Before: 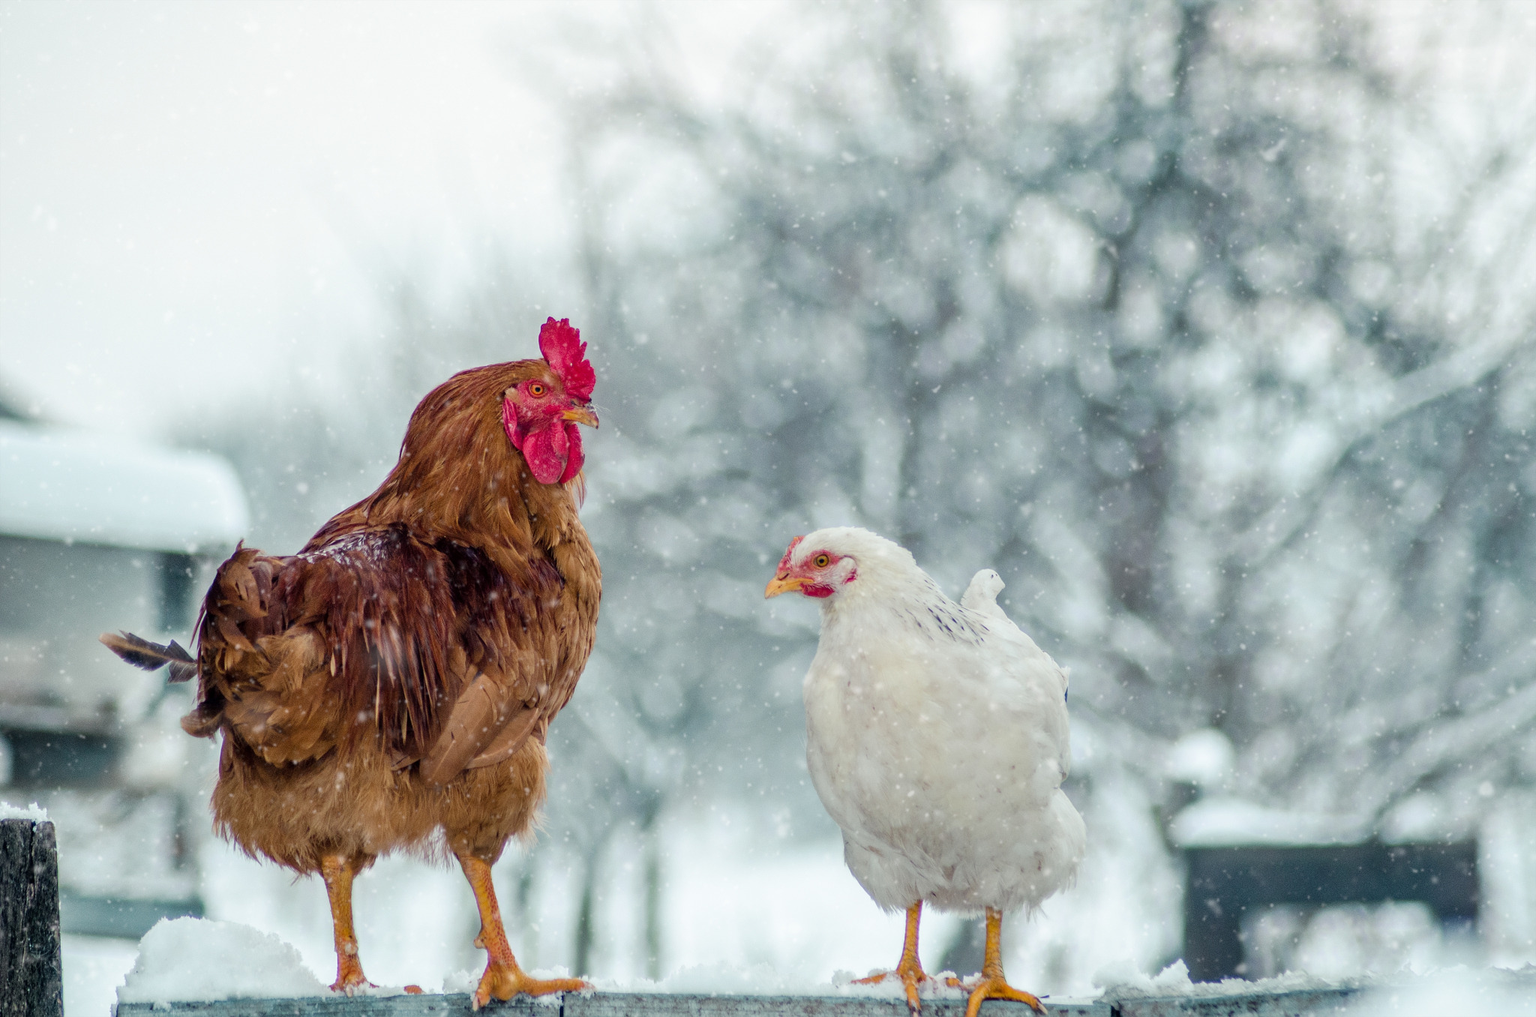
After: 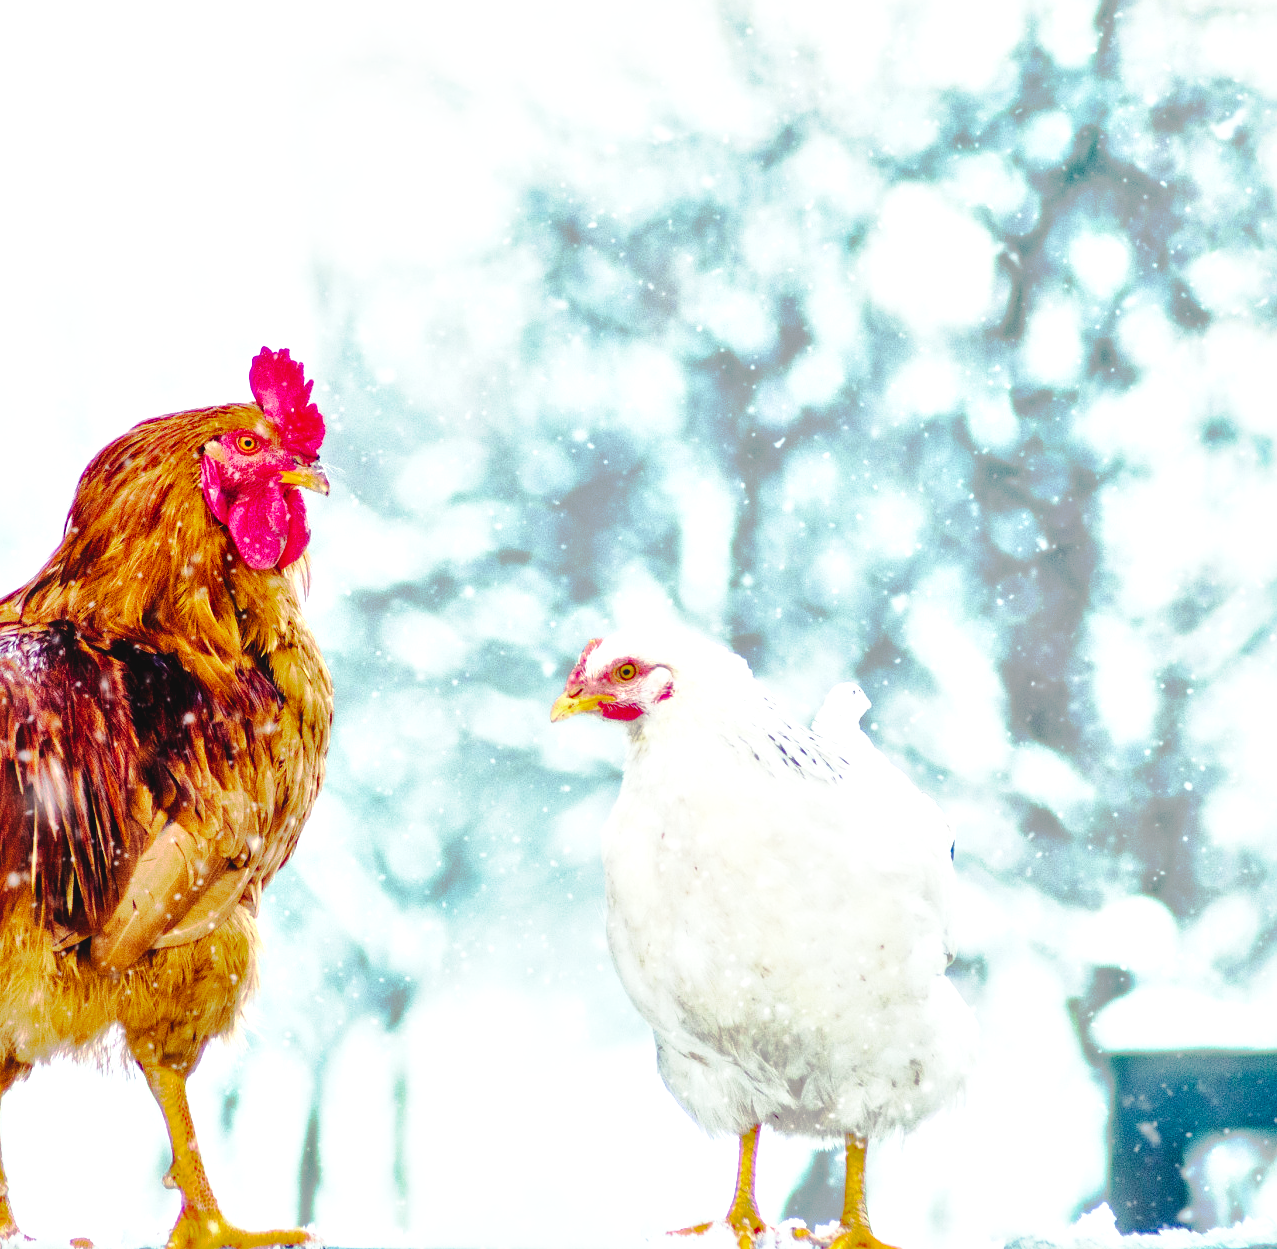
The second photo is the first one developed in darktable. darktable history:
base curve: curves: ch0 [(0, 0) (0.007, 0.004) (0.027, 0.03) (0.046, 0.07) (0.207, 0.54) (0.442, 0.872) (0.673, 0.972) (1, 1)], preserve colors none
white balance: red 0.978, blue 0.999
crop and rotate: left 22.918%, top 5.629%, right 14.711%, bottom 2.247%
tone curve: curves: ch0 [(0, 0) (0.003, 0.098) (0.011, 0.099) (0.025, 0.103) (0.044, 0.114) (0.069, 0.13) (0.1, 0.142) (0.136, 0.161) (0.177, 0.189) (0.224, 0.224) (0.277, 0.266) (0.335, 0.32) (0.399, 0.38) (0.468, 0.45) (0.543, 0.522) (0.623, 0.598) (0.709, 0.669) (0.801, 0.731) (0.898, 0.786) (1, 1)], preserve colors none
local contrast: mode bilateral grid, contrast 25, coarseness 60, detail 151%, midtone range 0.2
exposure: black level correction 0.001, exposure 0.5 EV, compensate exposure bias true, compensate highlight preservation false
color balance rgb: perceptual saturation grading › global saturation 25%, global vibrance 20%
